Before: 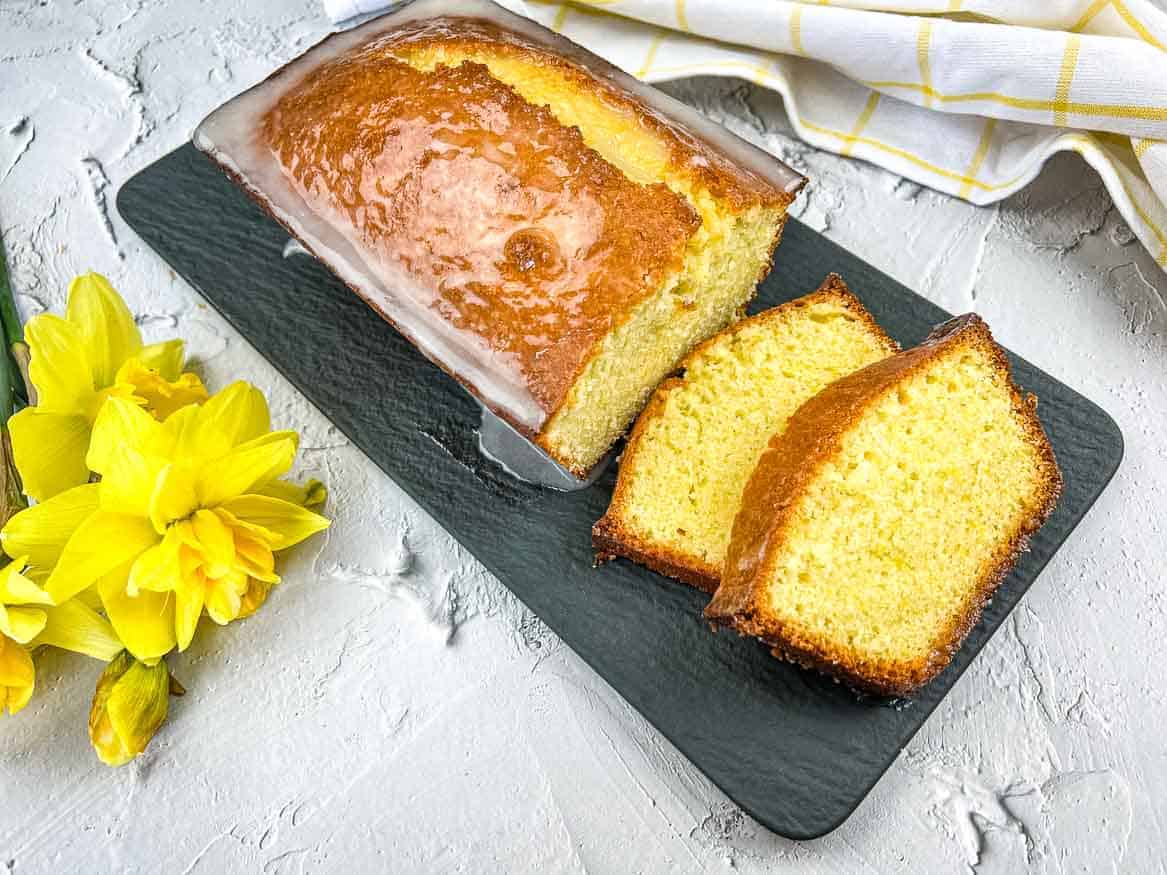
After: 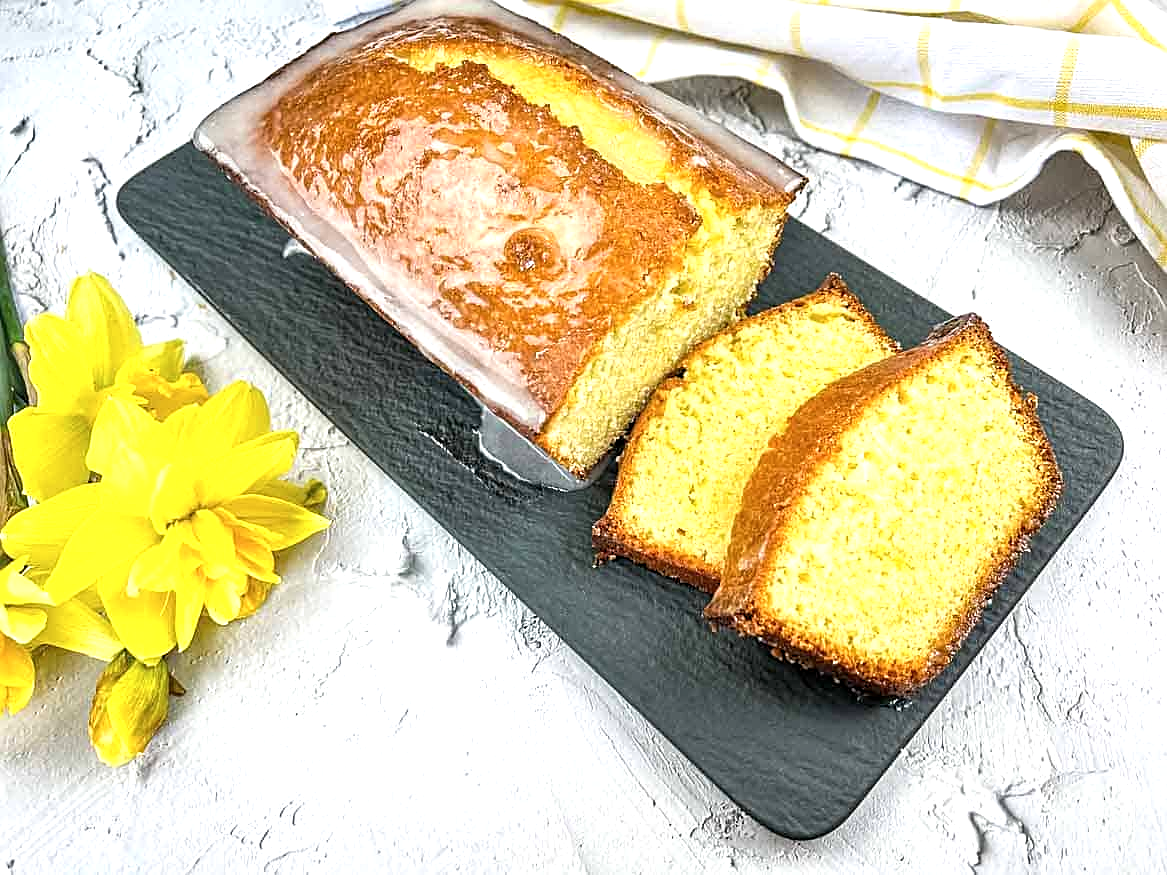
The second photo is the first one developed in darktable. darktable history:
sharpen: on, module defaults
tone equalizer: on, module defaults
exposure: black level correction 0.001, exposure 0.5 EV, compensate exposure bias true, compensate highlight preservation false
contrast brightness saturation: saturation -0.05
